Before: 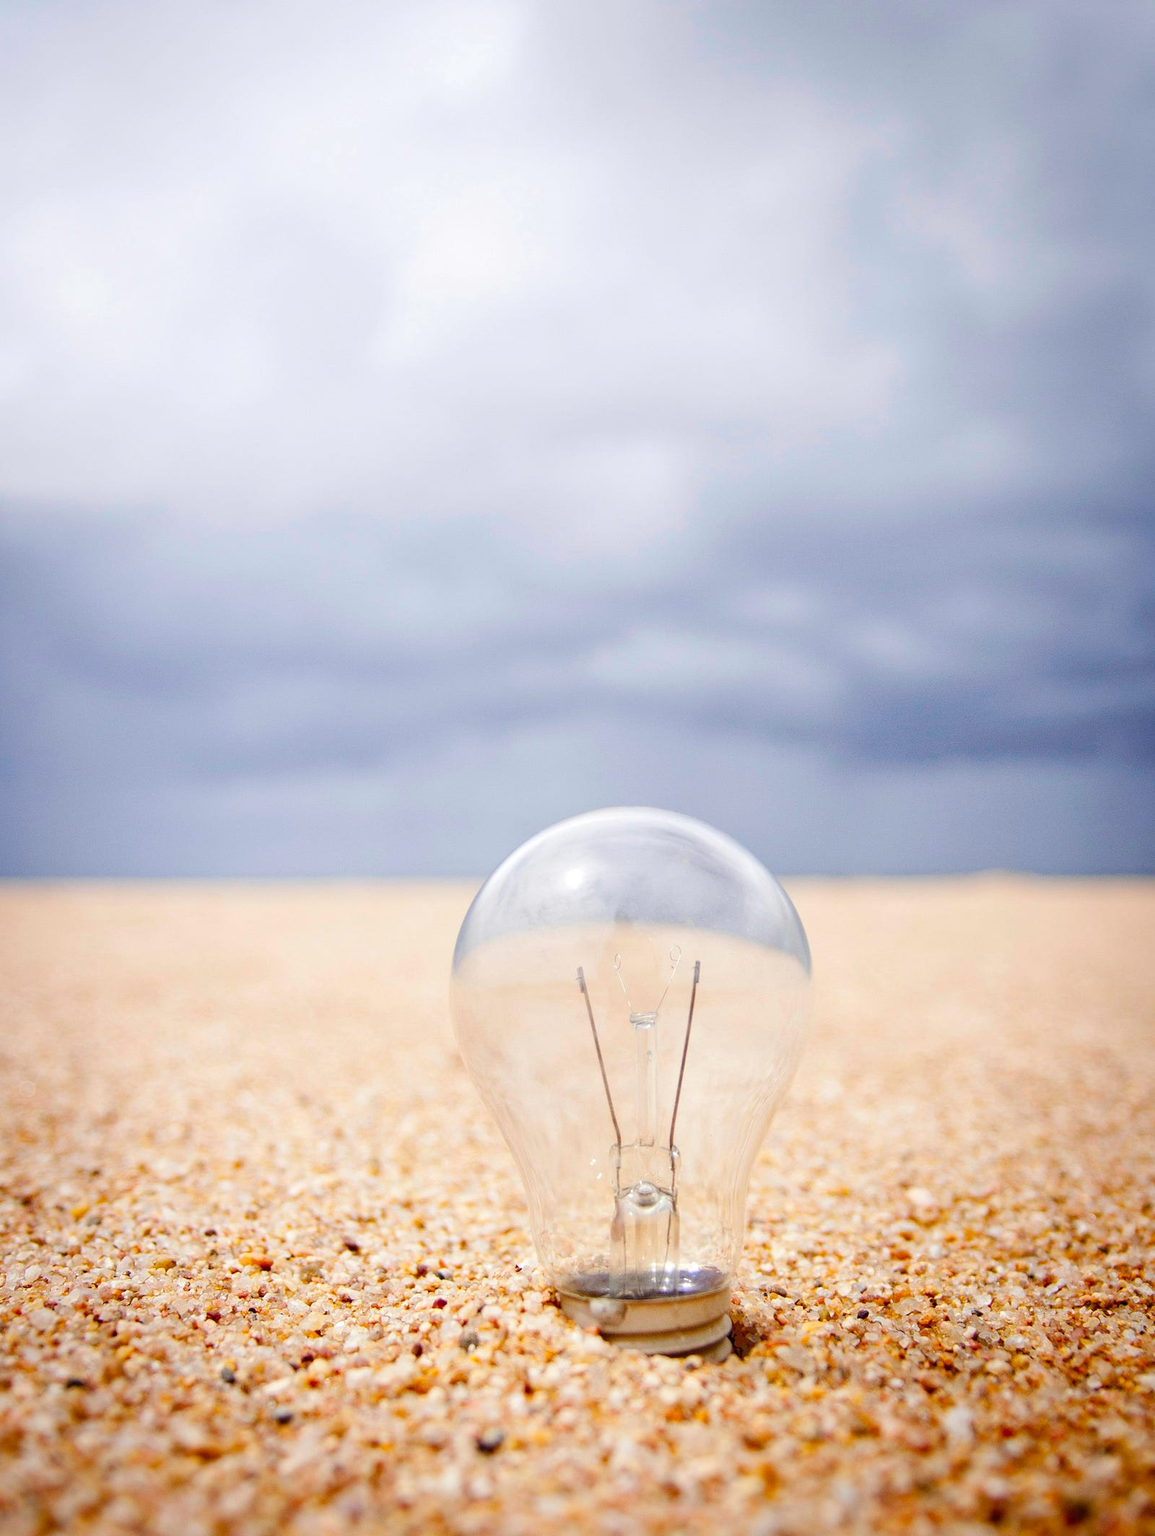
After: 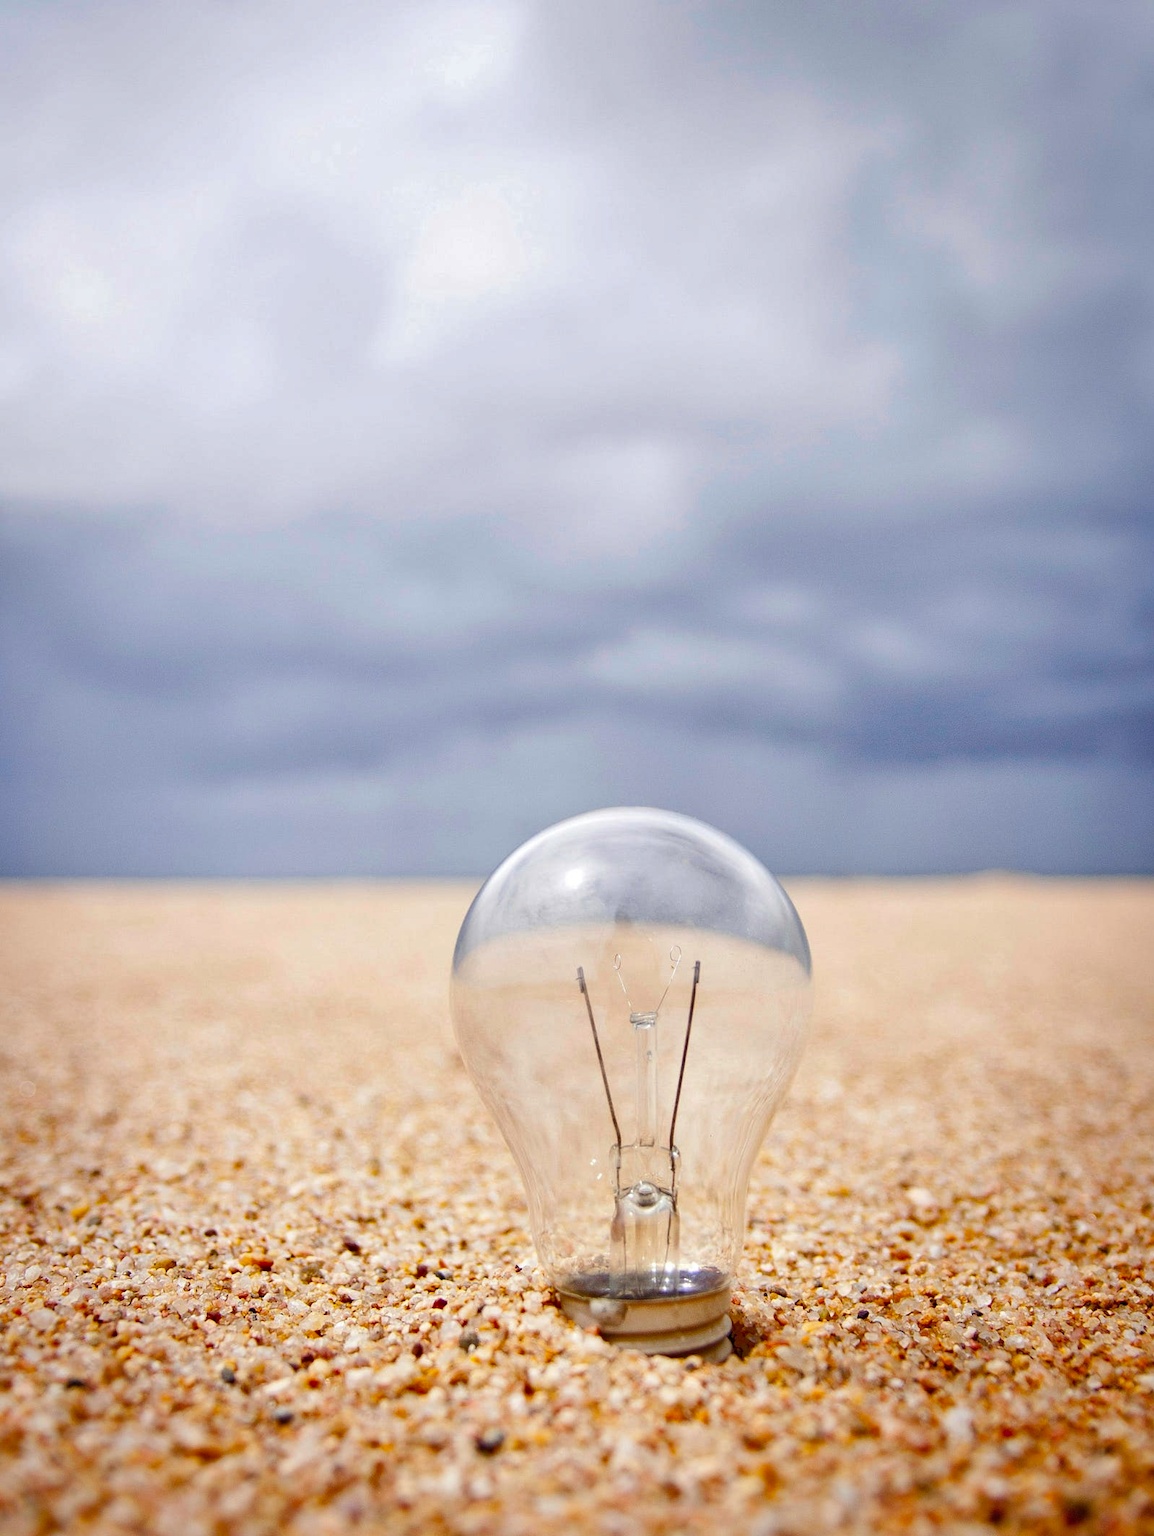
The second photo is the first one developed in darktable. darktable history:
shadows and highlights: shadows 5.75, soften with gaussian
